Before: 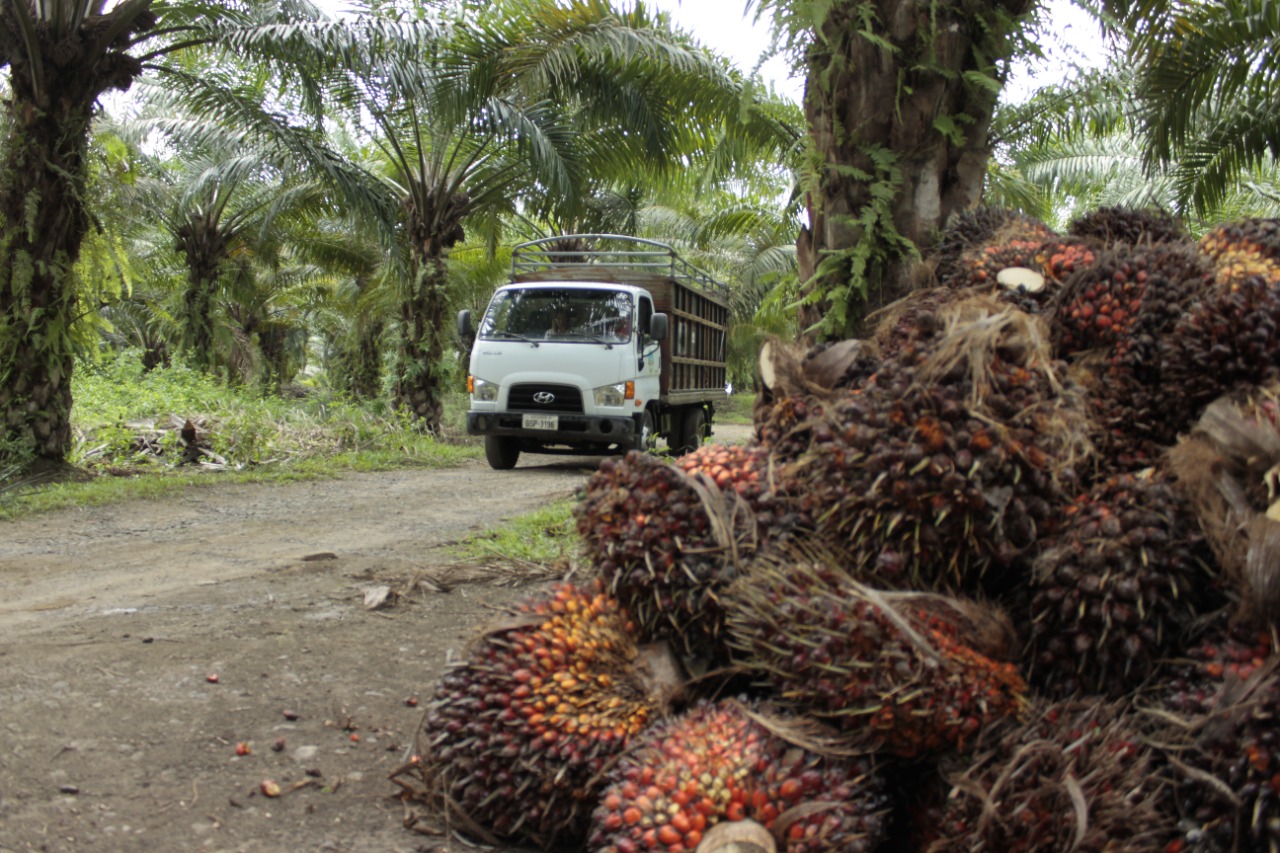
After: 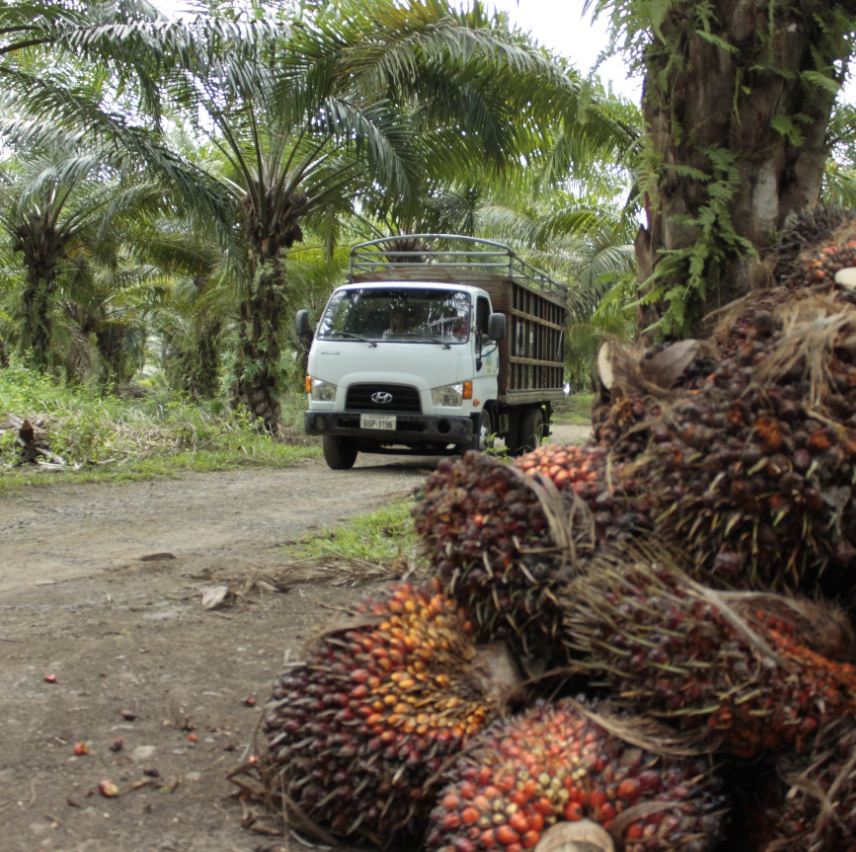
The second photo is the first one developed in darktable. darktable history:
crop and rotate: left 12.686%, right 20.401%
